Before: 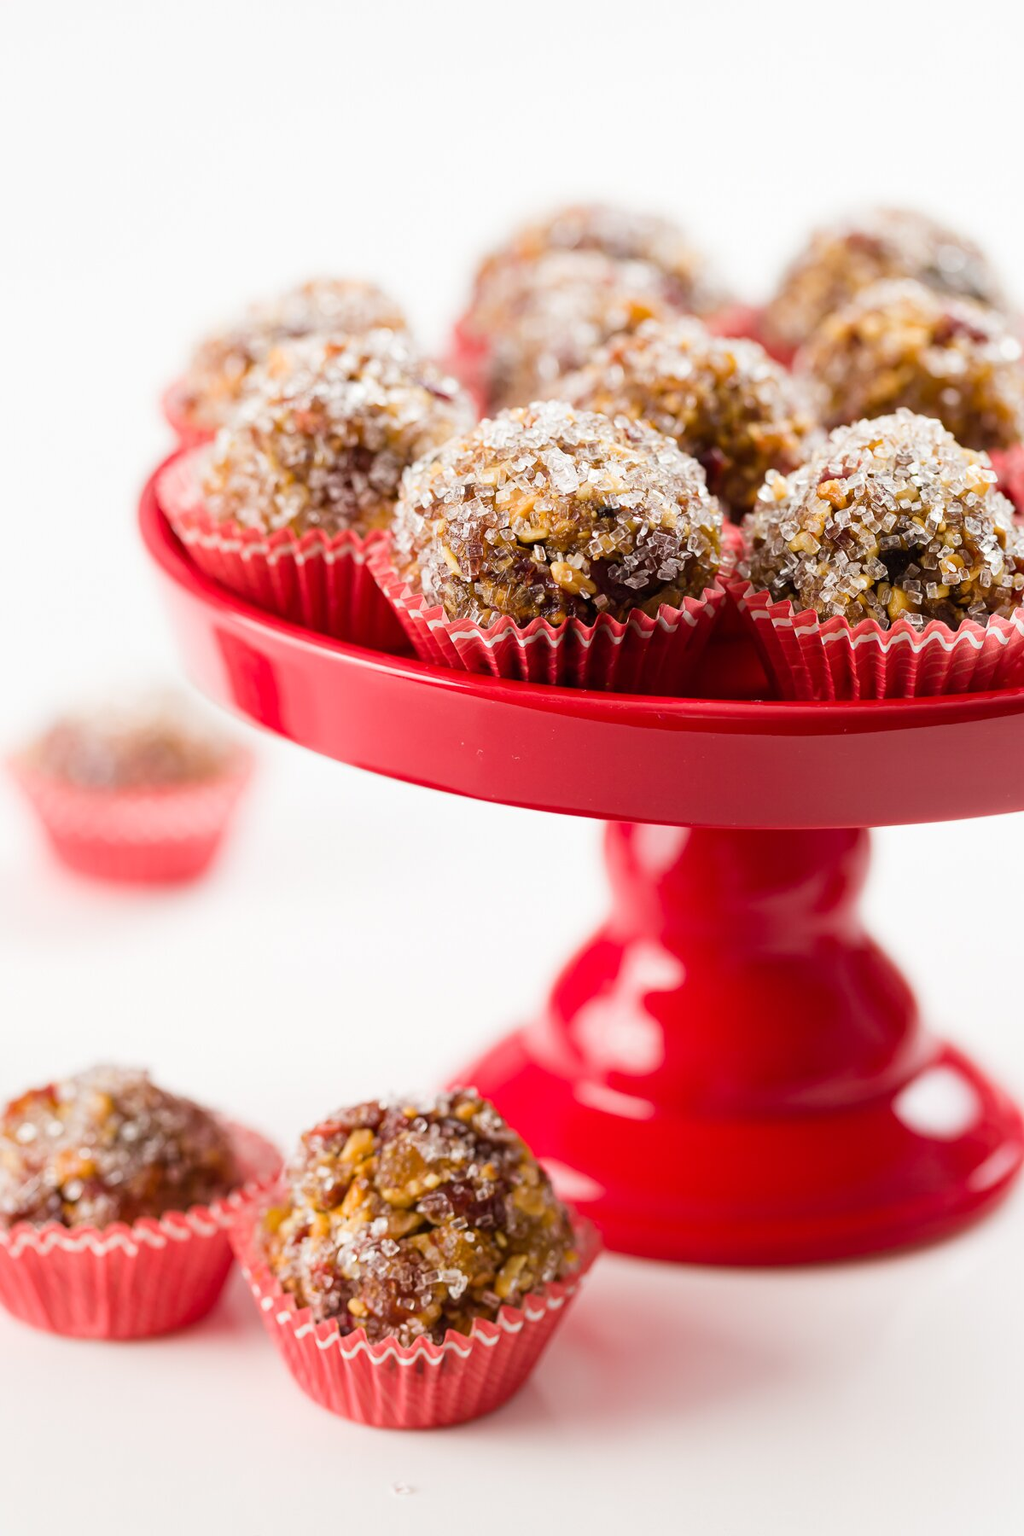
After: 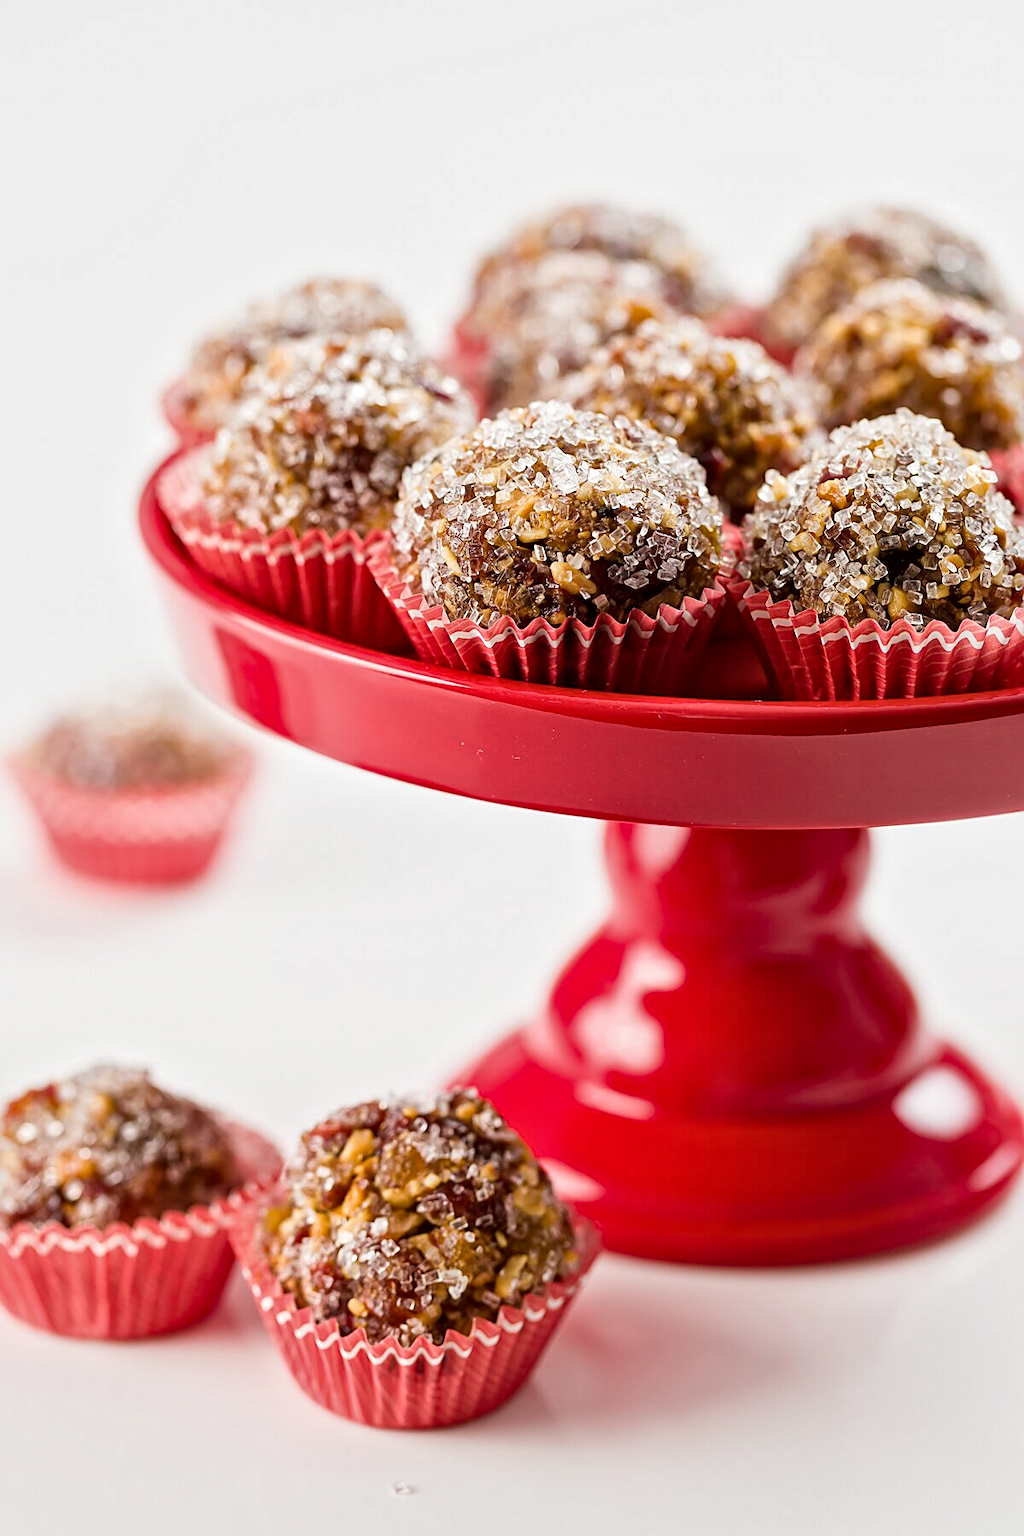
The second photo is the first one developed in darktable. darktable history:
exposure: exposure -0.153 EV, compensate highlight preservation false
sharpen: on, module defaults
local contrast: mode bilateral grid, contrast 20, coarseness 19, detail 163%, midtone range 0.2
